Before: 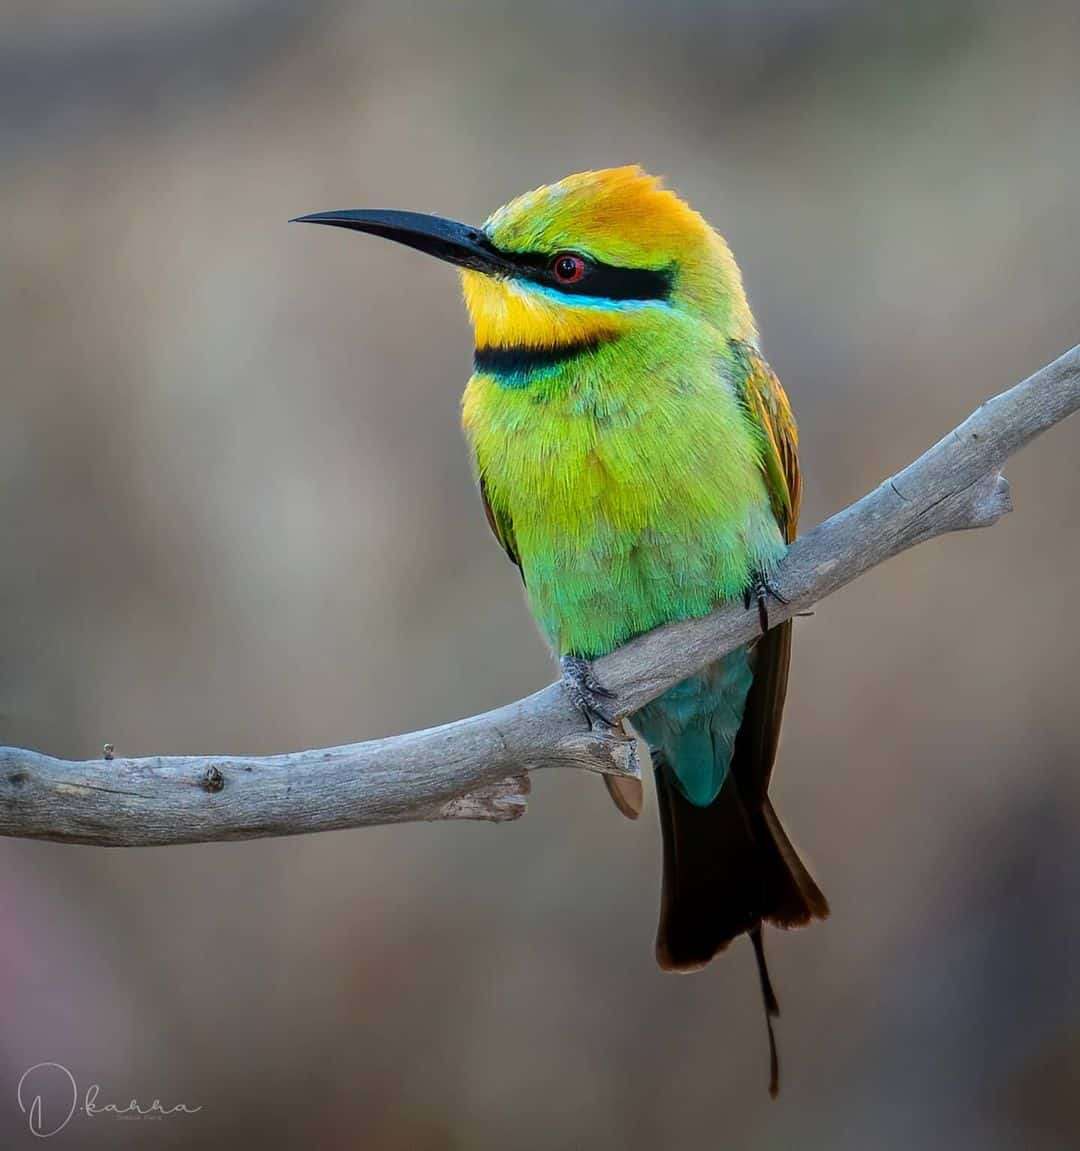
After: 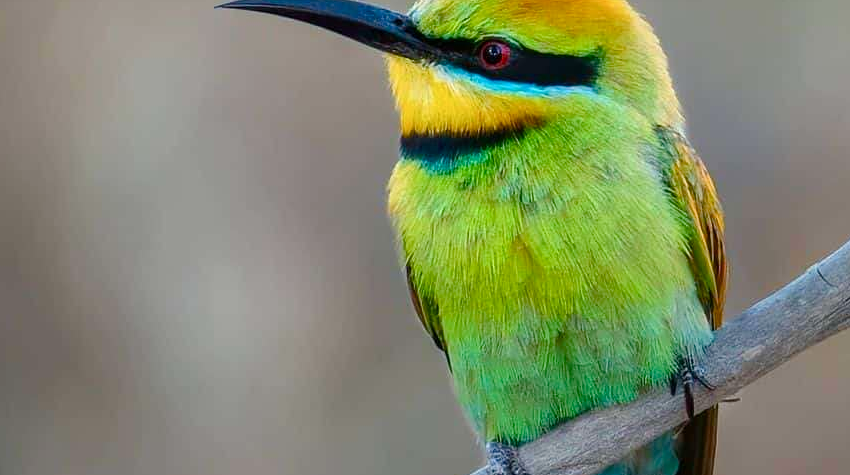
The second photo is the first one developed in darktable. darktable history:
crop: left 6.935%, top 18.618%, right 14.297%, bottom 40.104%
color balance rgb: perceptual saturation grading › global saturation 20%, perceptual saturation grading › highlights -25.196%, perceptual saturation grading › shadows 25.643%
